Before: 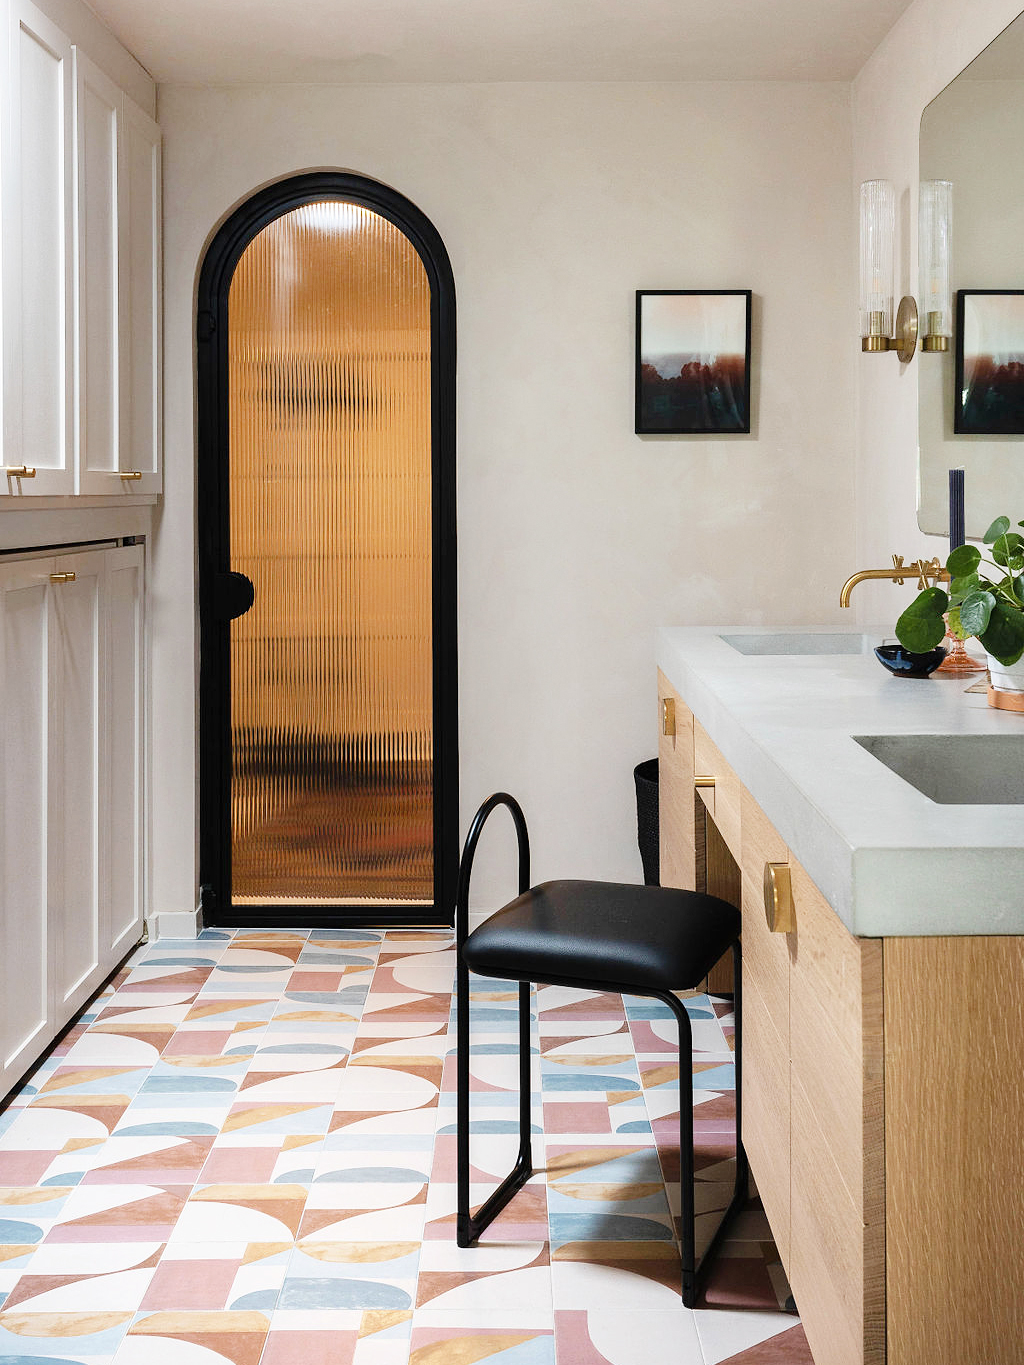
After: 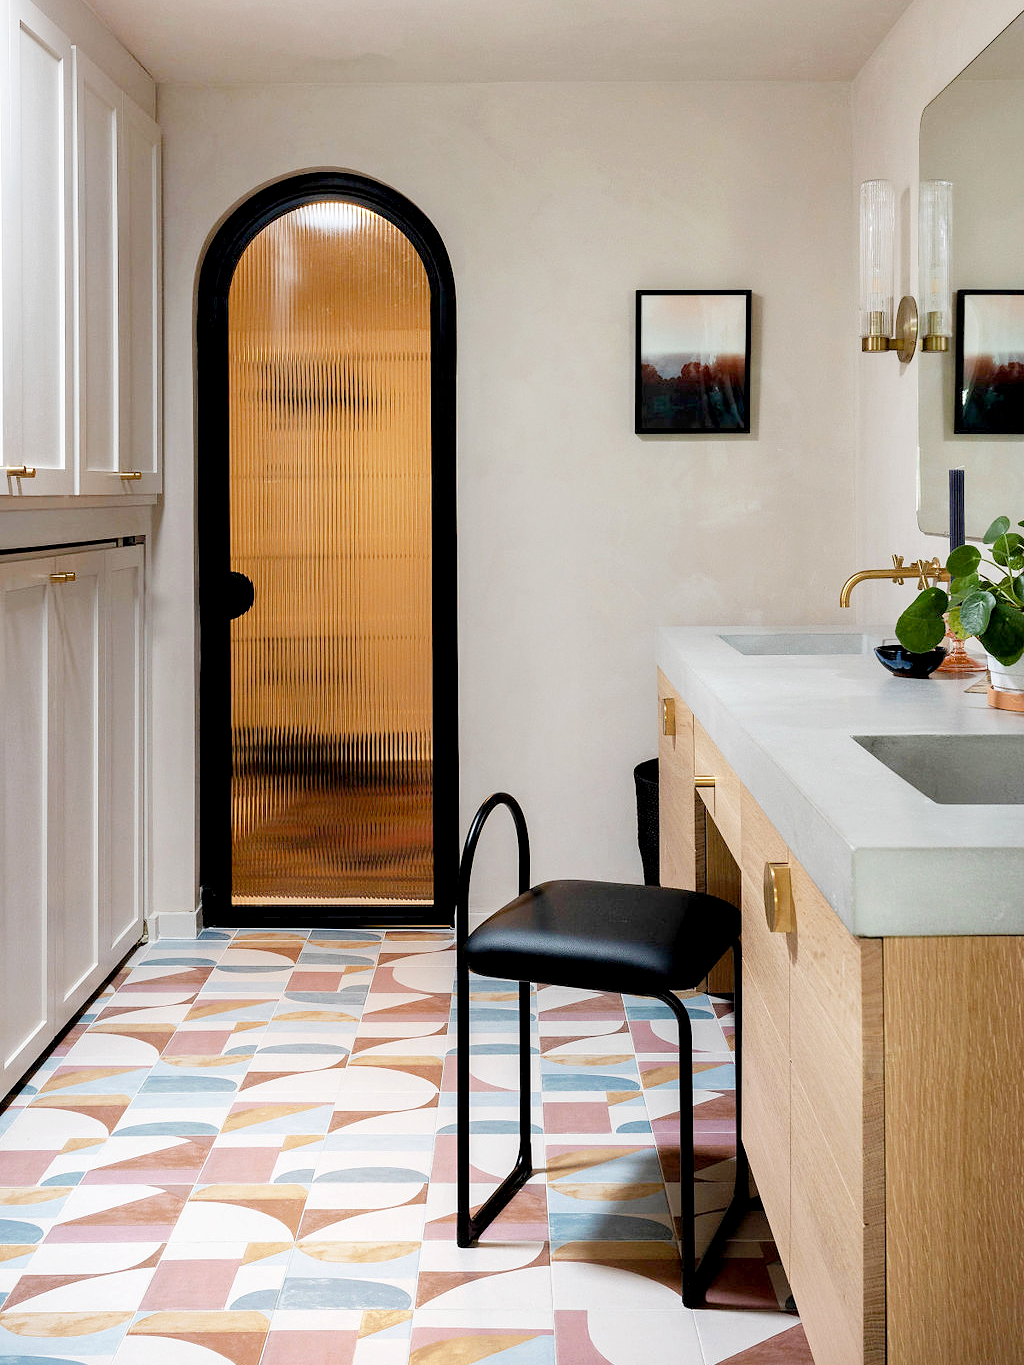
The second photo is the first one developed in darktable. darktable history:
base curve: curves: ch0 [(0, 0) (0.989, 0.992)], preserve colors average RGB
shadows and highlights: shadows 25.41, highlights -24.03
exposure: black level correction 0.01, exposure 0.017 EV, compensate exposure bias true, compensate highlight preservation false
